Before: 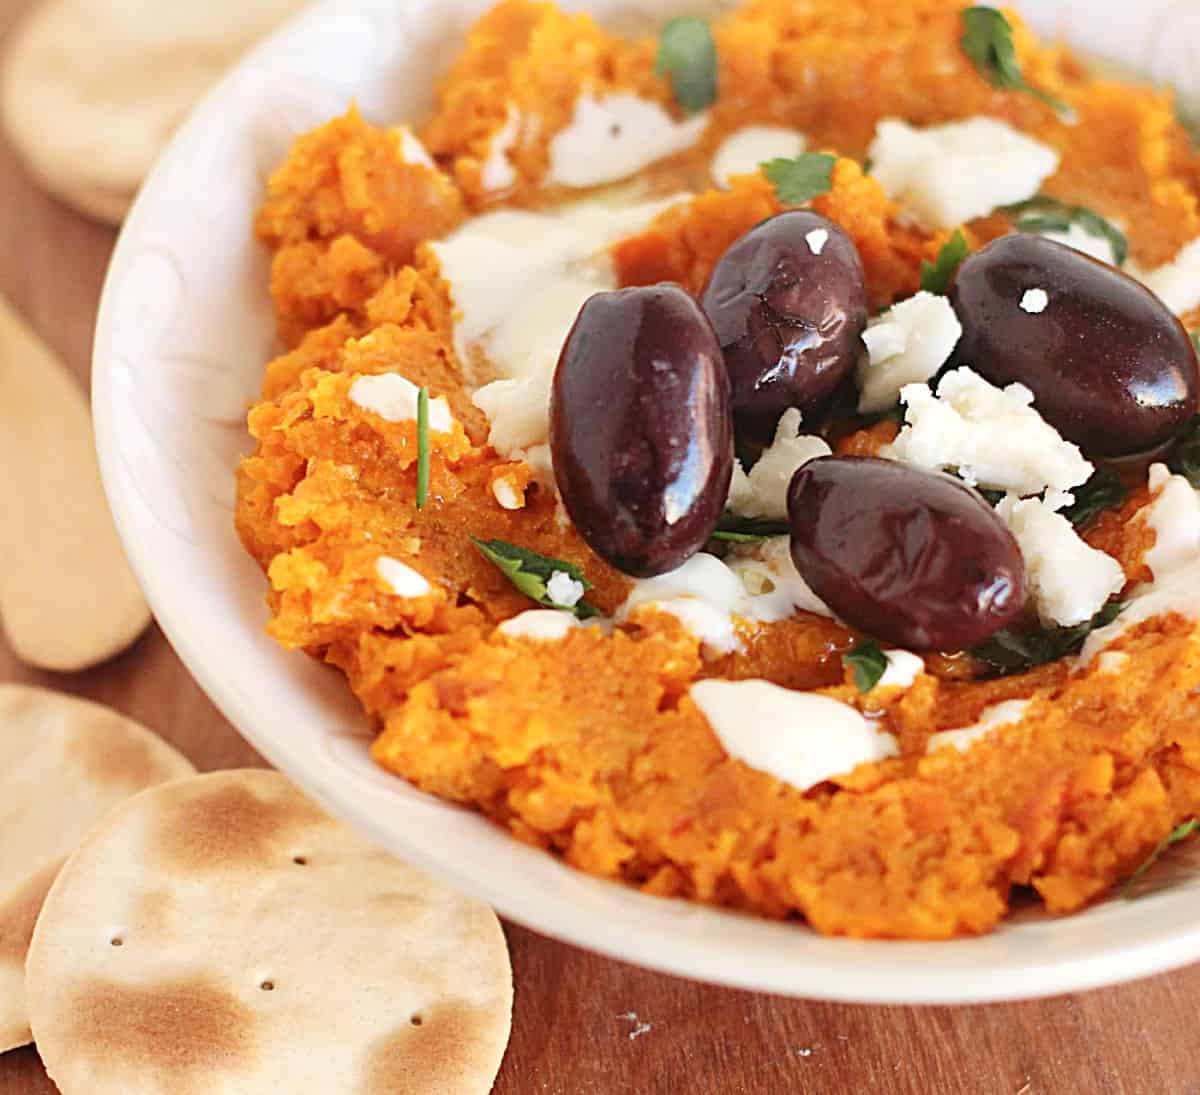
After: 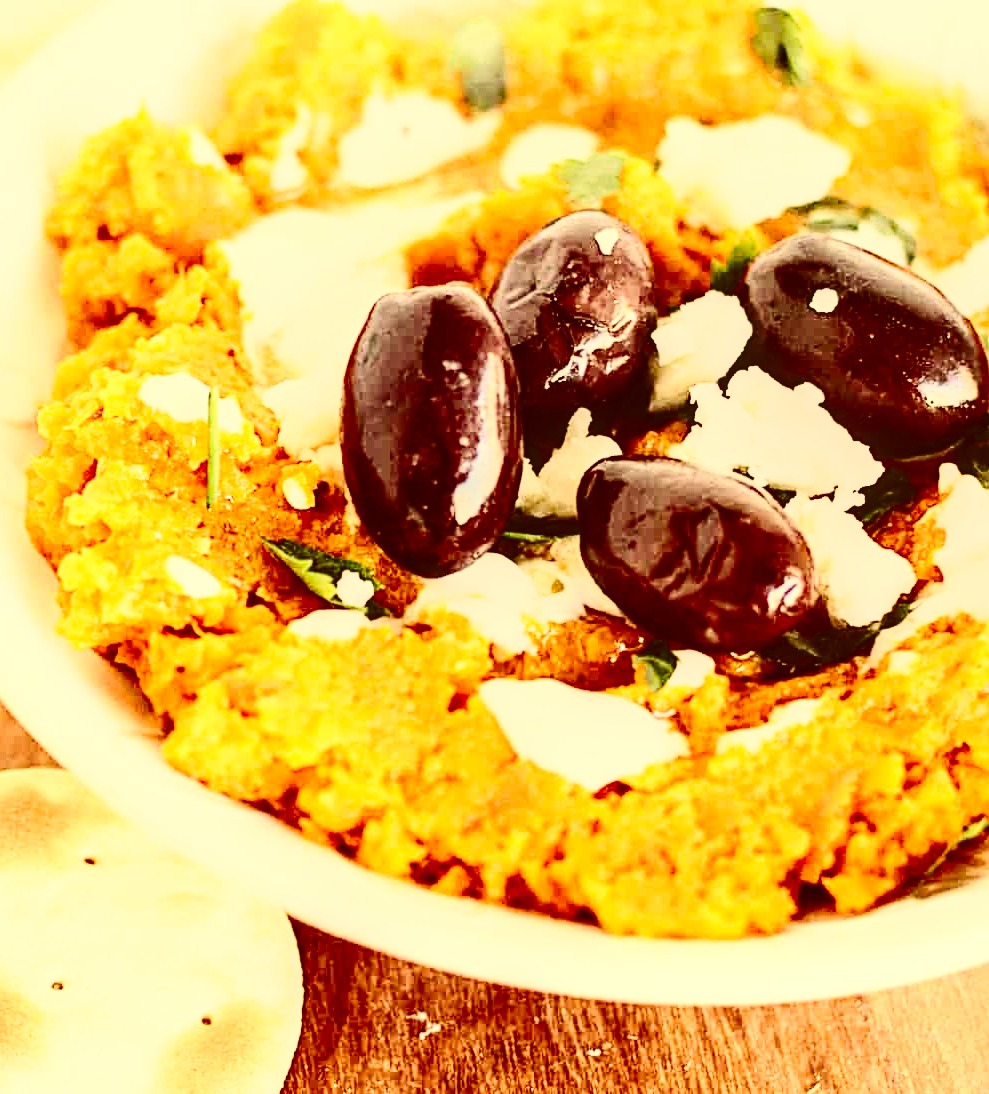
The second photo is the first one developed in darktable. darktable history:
base curve: curves: ch0 [(0, 0) (0.028, 0.03) (0.121, 0.232) (0.46, 0.748) (0.859, 0.968) (1, 1)], preserve colors none
color correction: highlights a* 1.12, highlights b* 24.26, shadows a* 15.58, shadows b* 24.26
crop: left 17.582%, bottom 0.031%
local contrast: detail 130%
contrast brightness saturation: contrast 0.5, saturation -0.1
